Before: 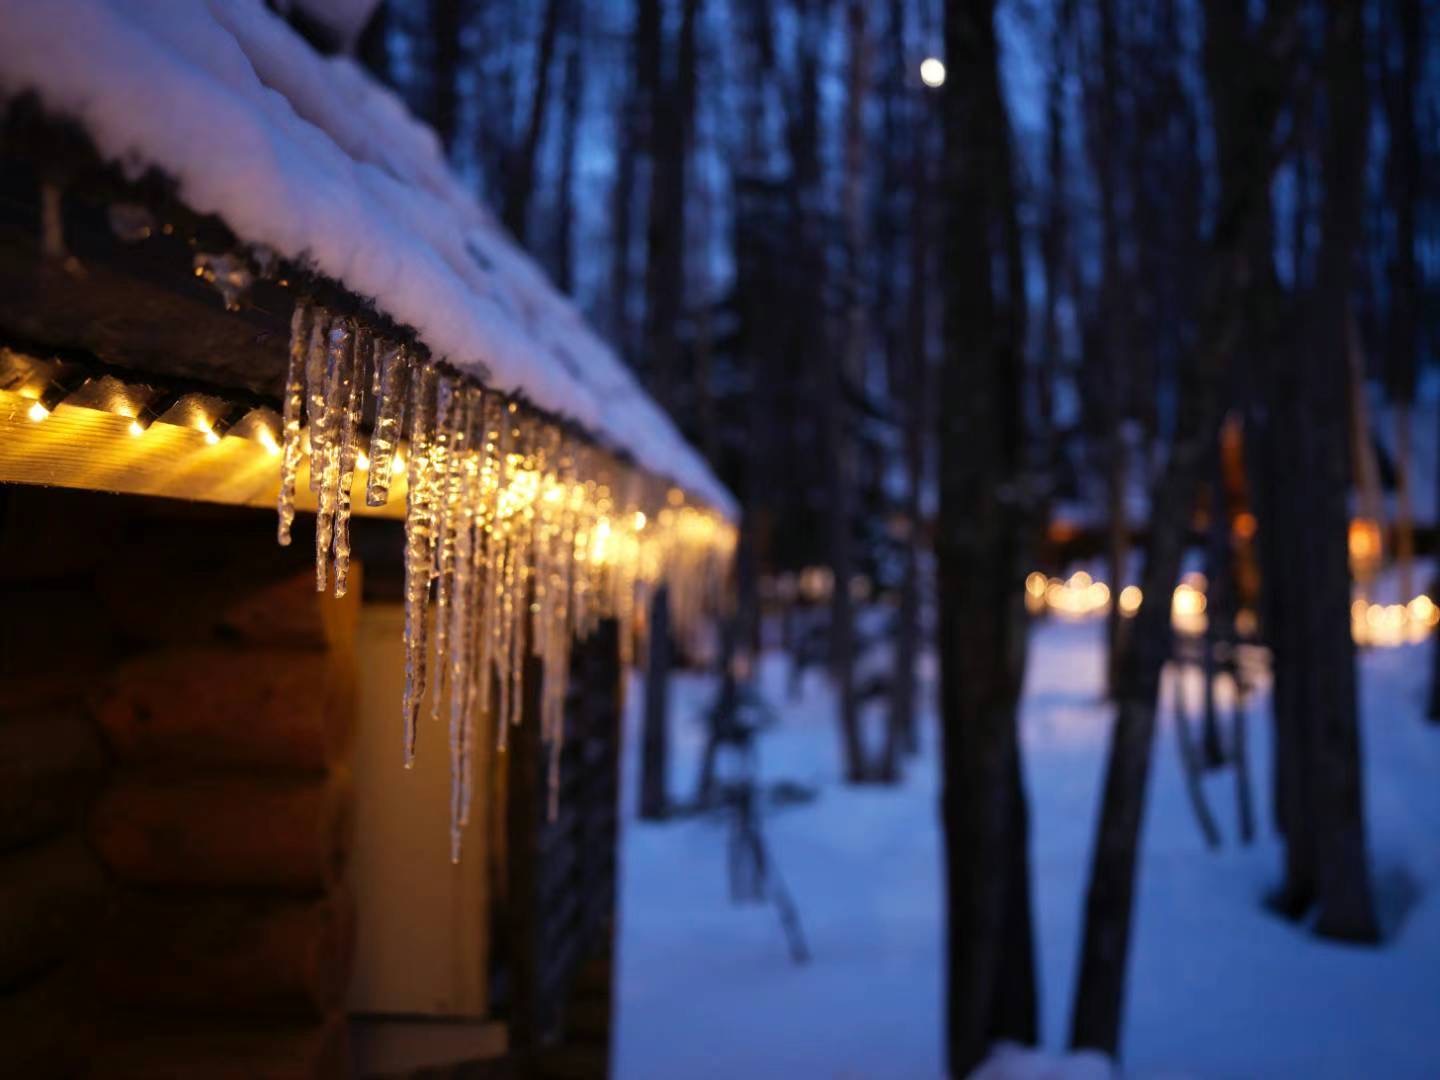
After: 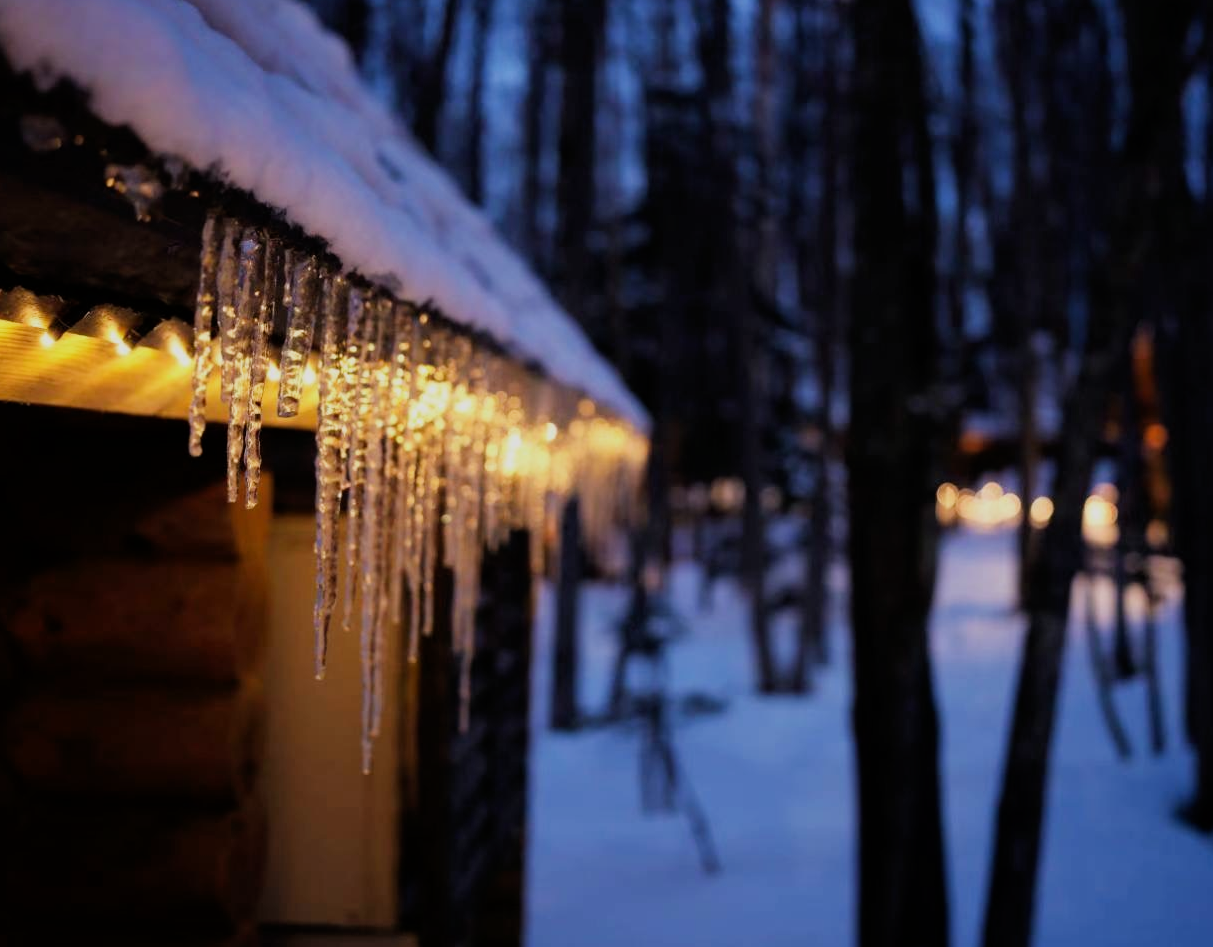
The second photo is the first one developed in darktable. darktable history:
crop: left 6.216%, top 8.296%, right 9.53%, bottom 3.938%
filmic rgb: black relative exposure -8.16 EV, white relative exposure 3.77 EV, hardness 4.44
